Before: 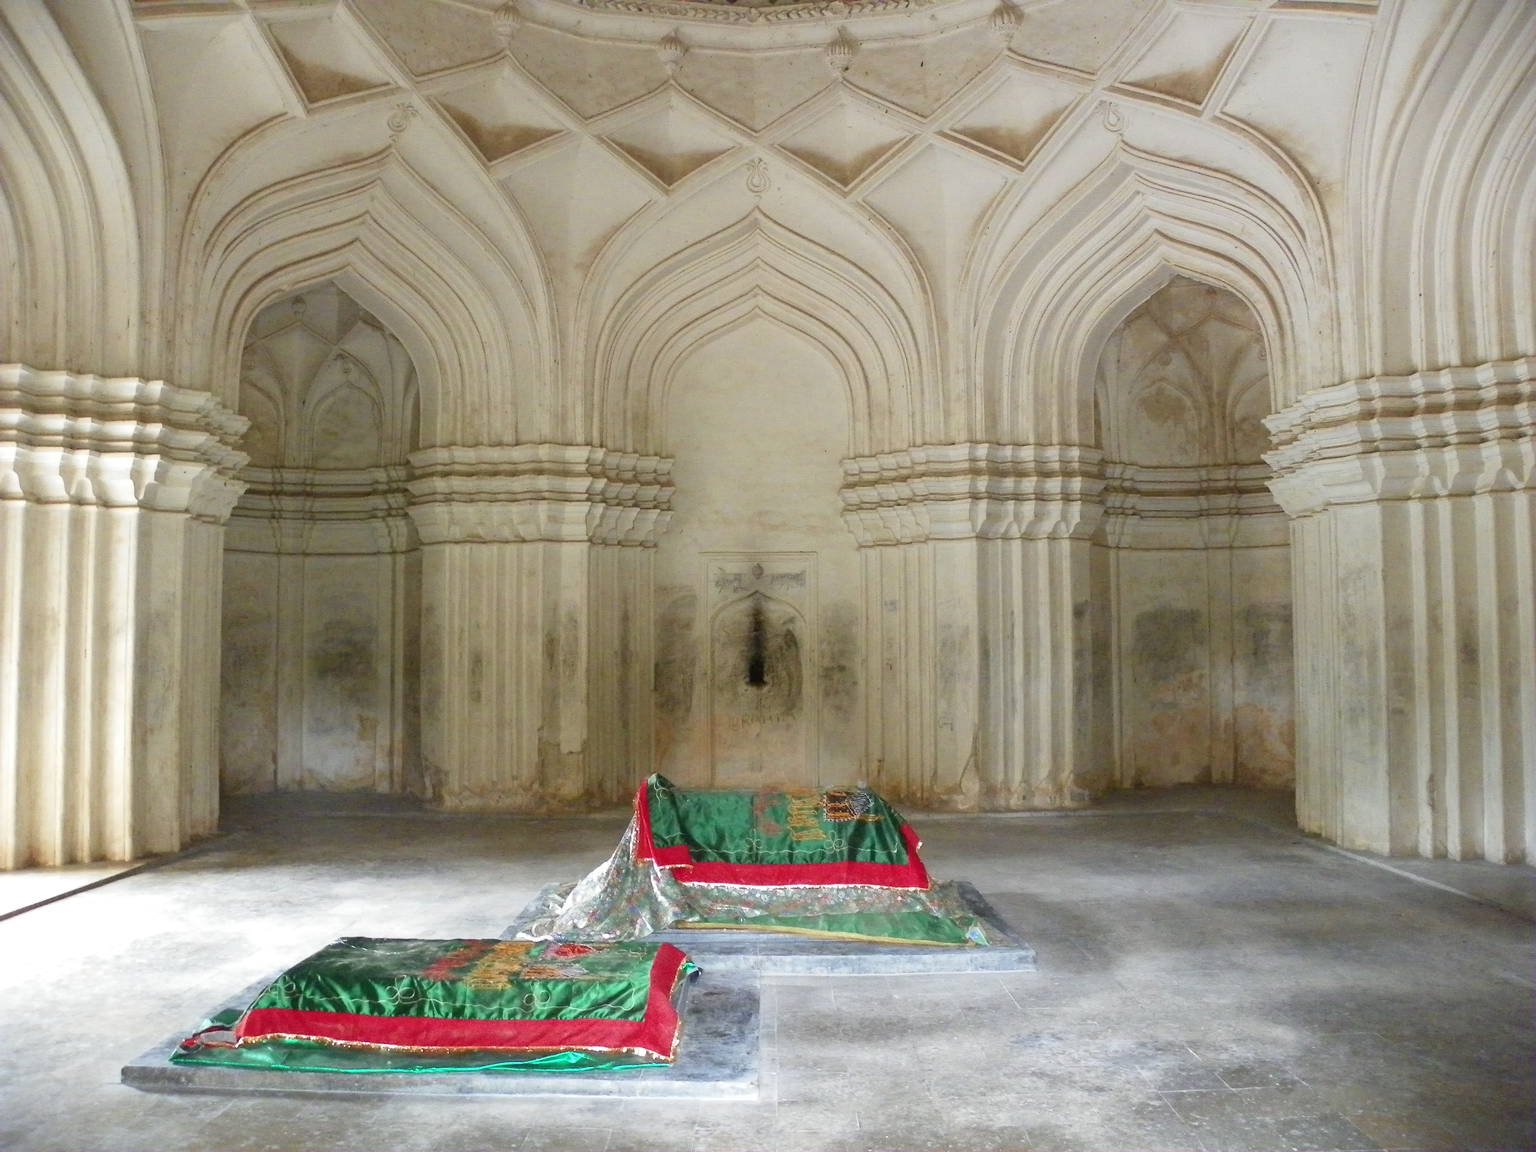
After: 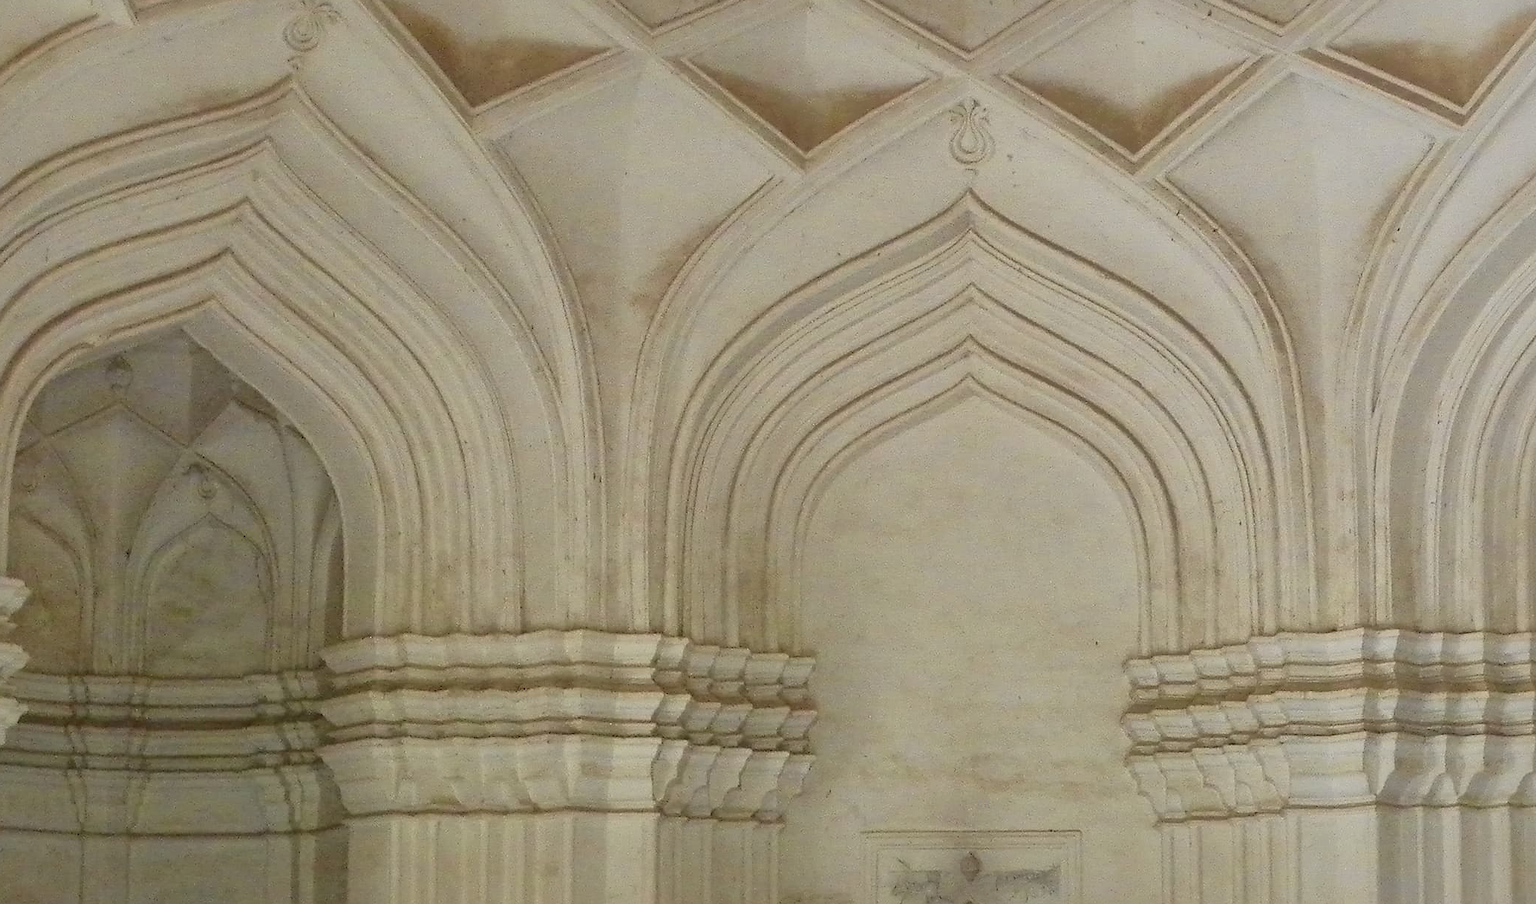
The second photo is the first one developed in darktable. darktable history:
crop: left 15.306%, top 9.065%, right 30.789%, bottom 48.638%
sharpen: radius 1, threshold 1
shadows and highlights: on, module defaults
